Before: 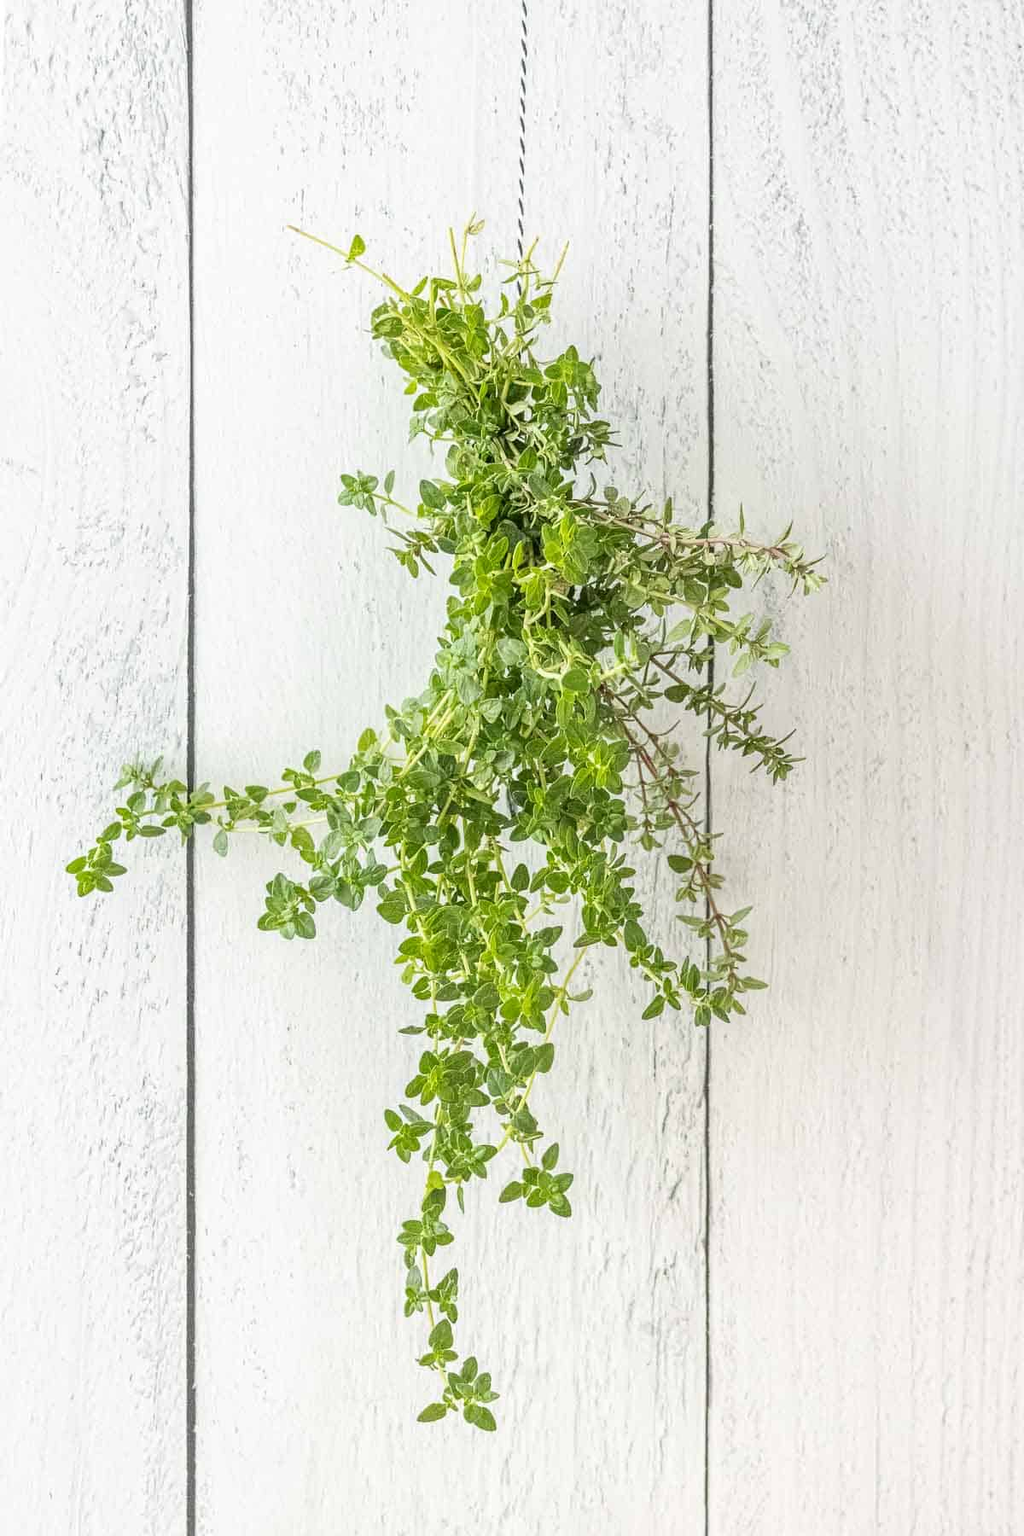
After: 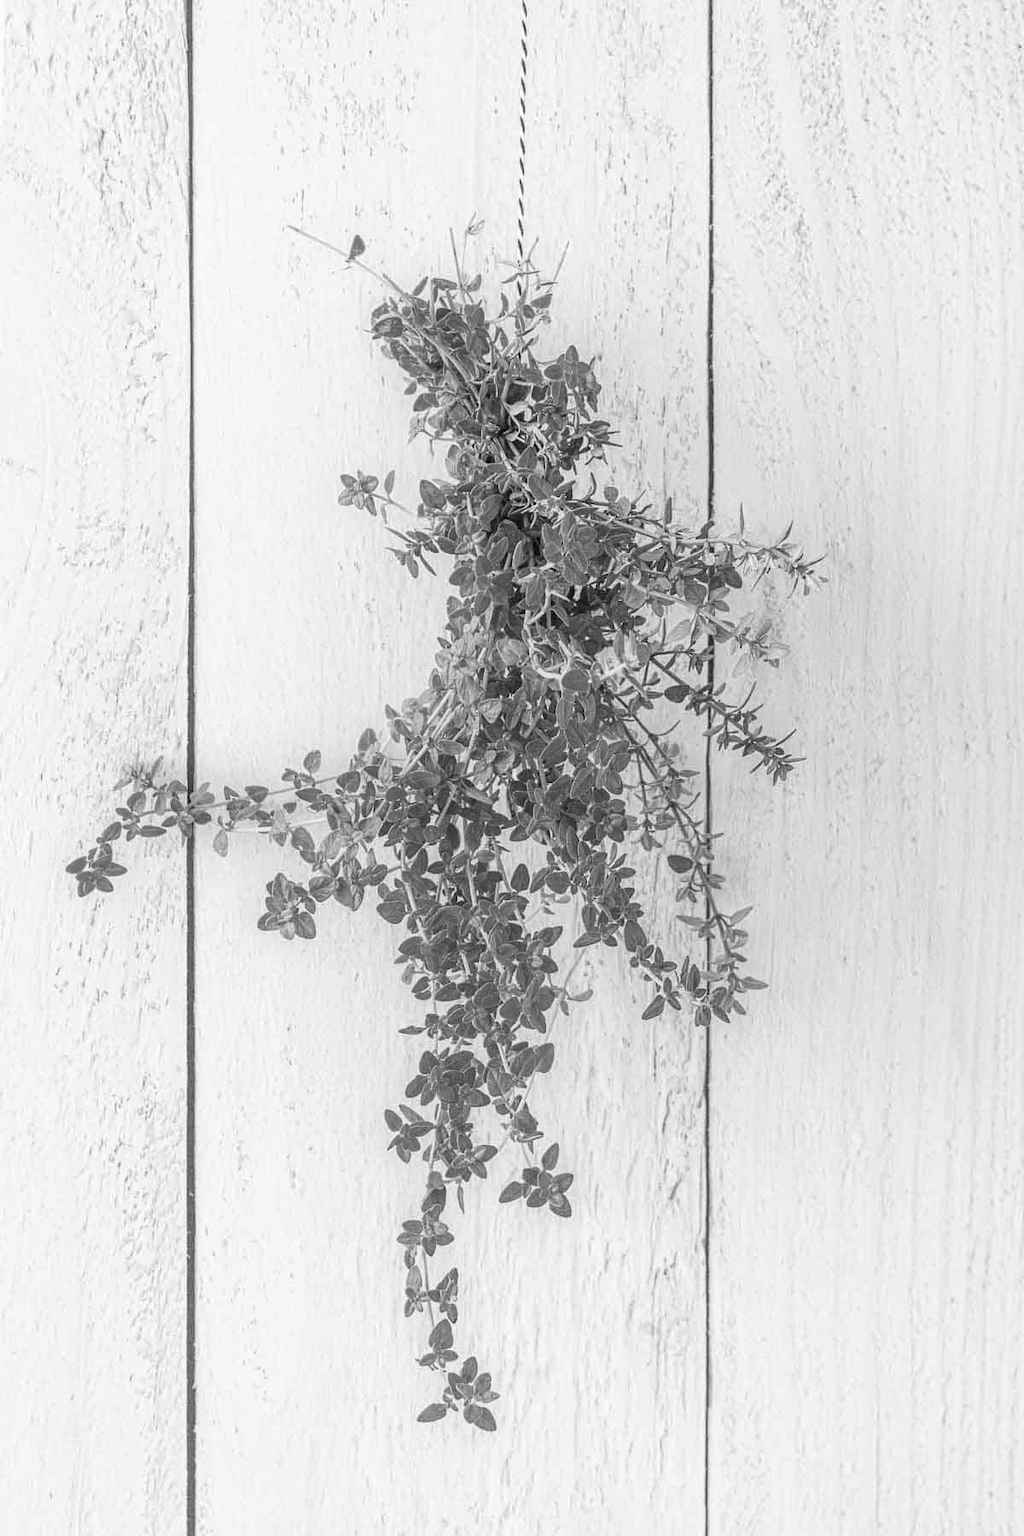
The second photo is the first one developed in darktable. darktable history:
exposure: exposure -0.04 EV, compensate highlight preservation false
monochrome: a 0, b 0, size 0.5, highlights 0.57
